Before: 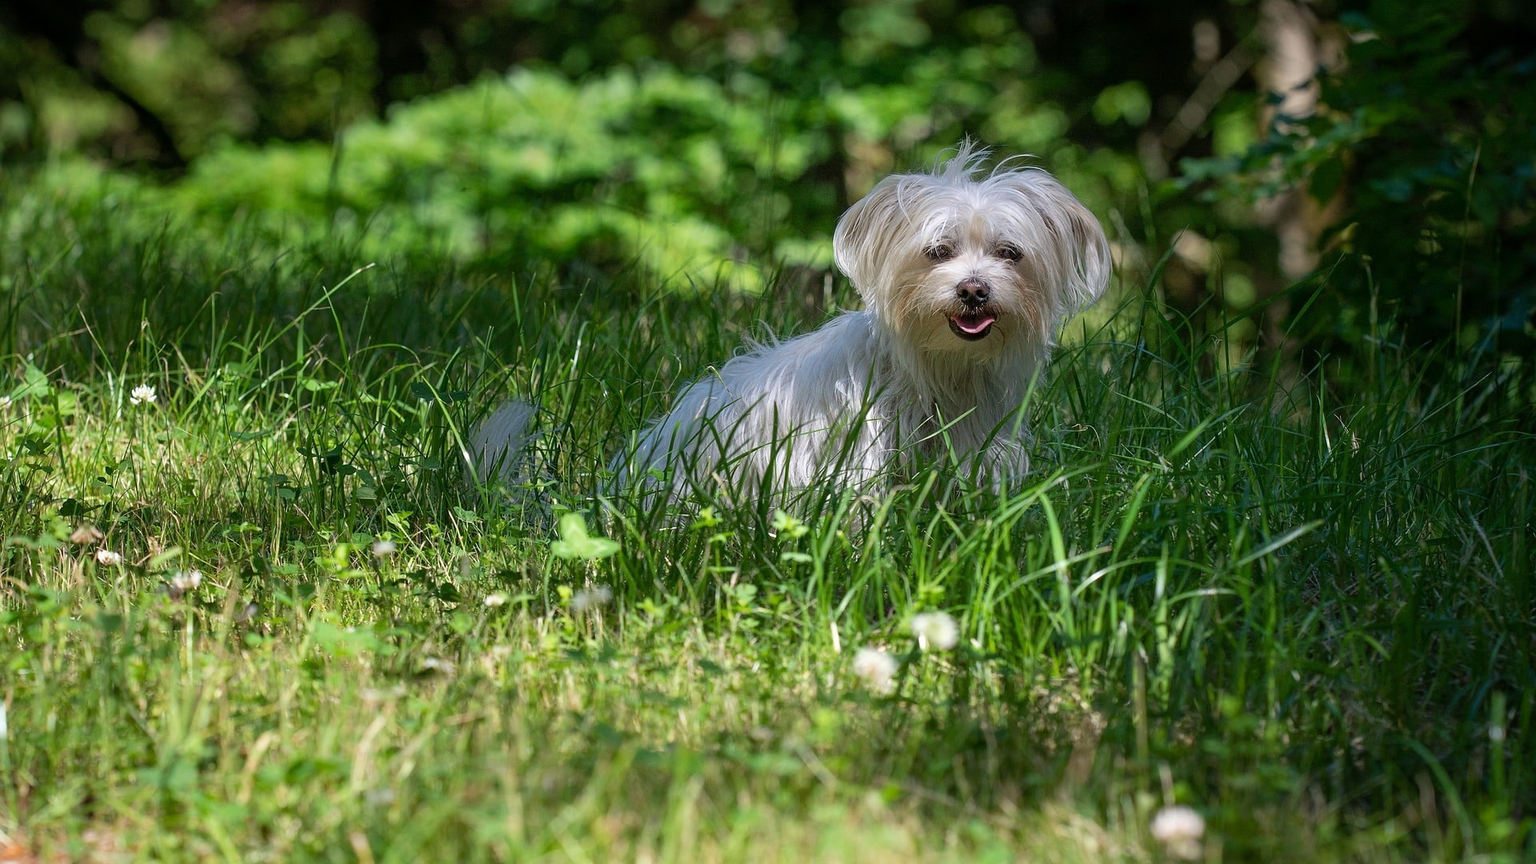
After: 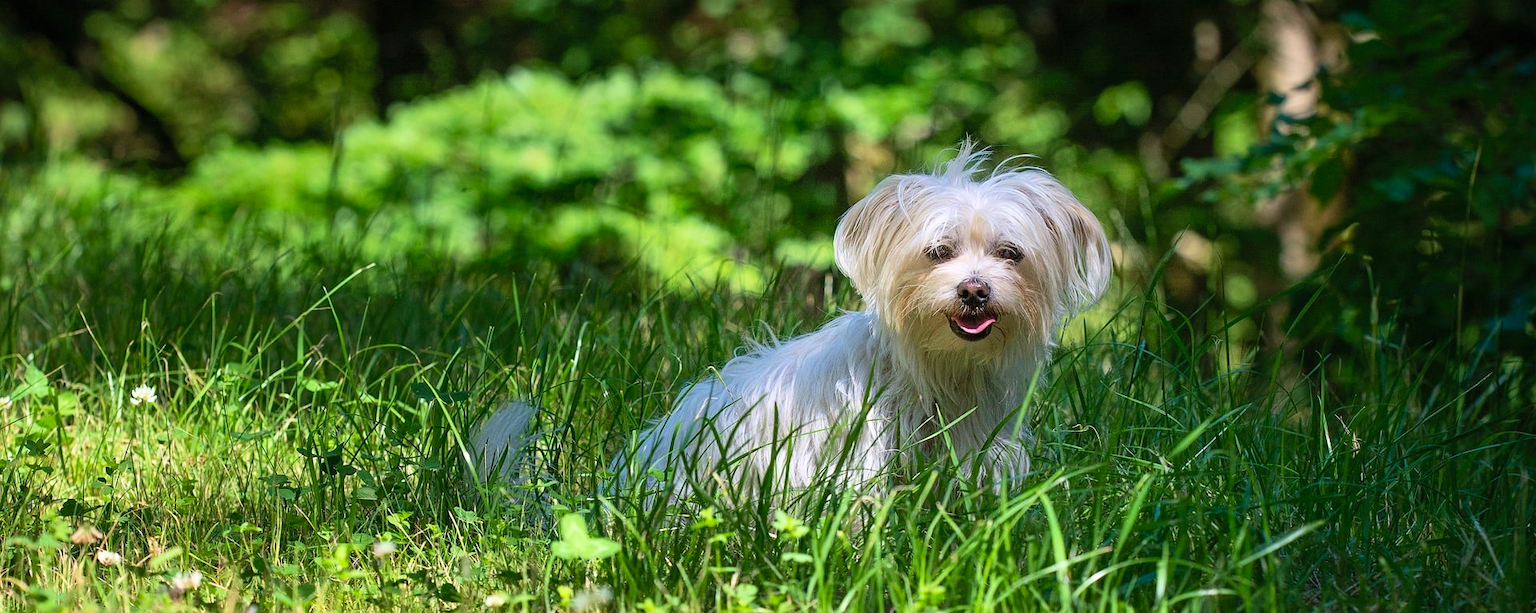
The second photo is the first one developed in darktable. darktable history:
contrast brightness saturation: contrast 0.198, brightness 0.162, saturation 0.215
crop: right 0%, bottom 28.928%
velvia: on, module defaults
